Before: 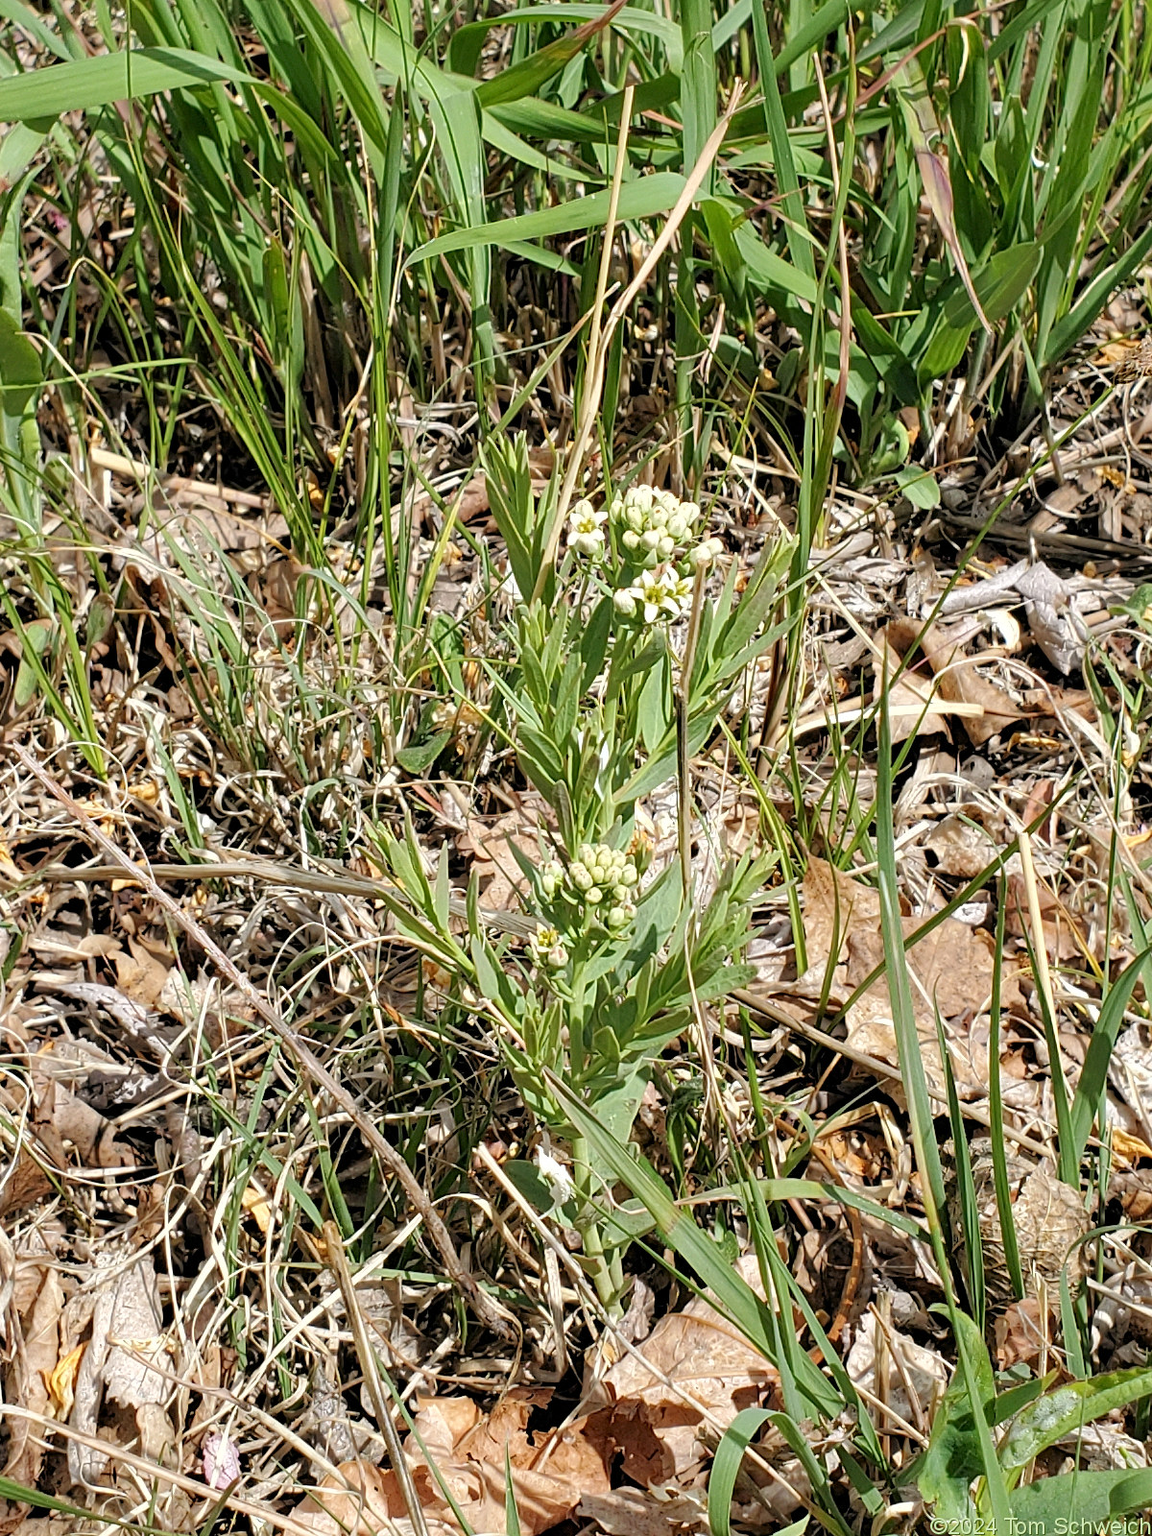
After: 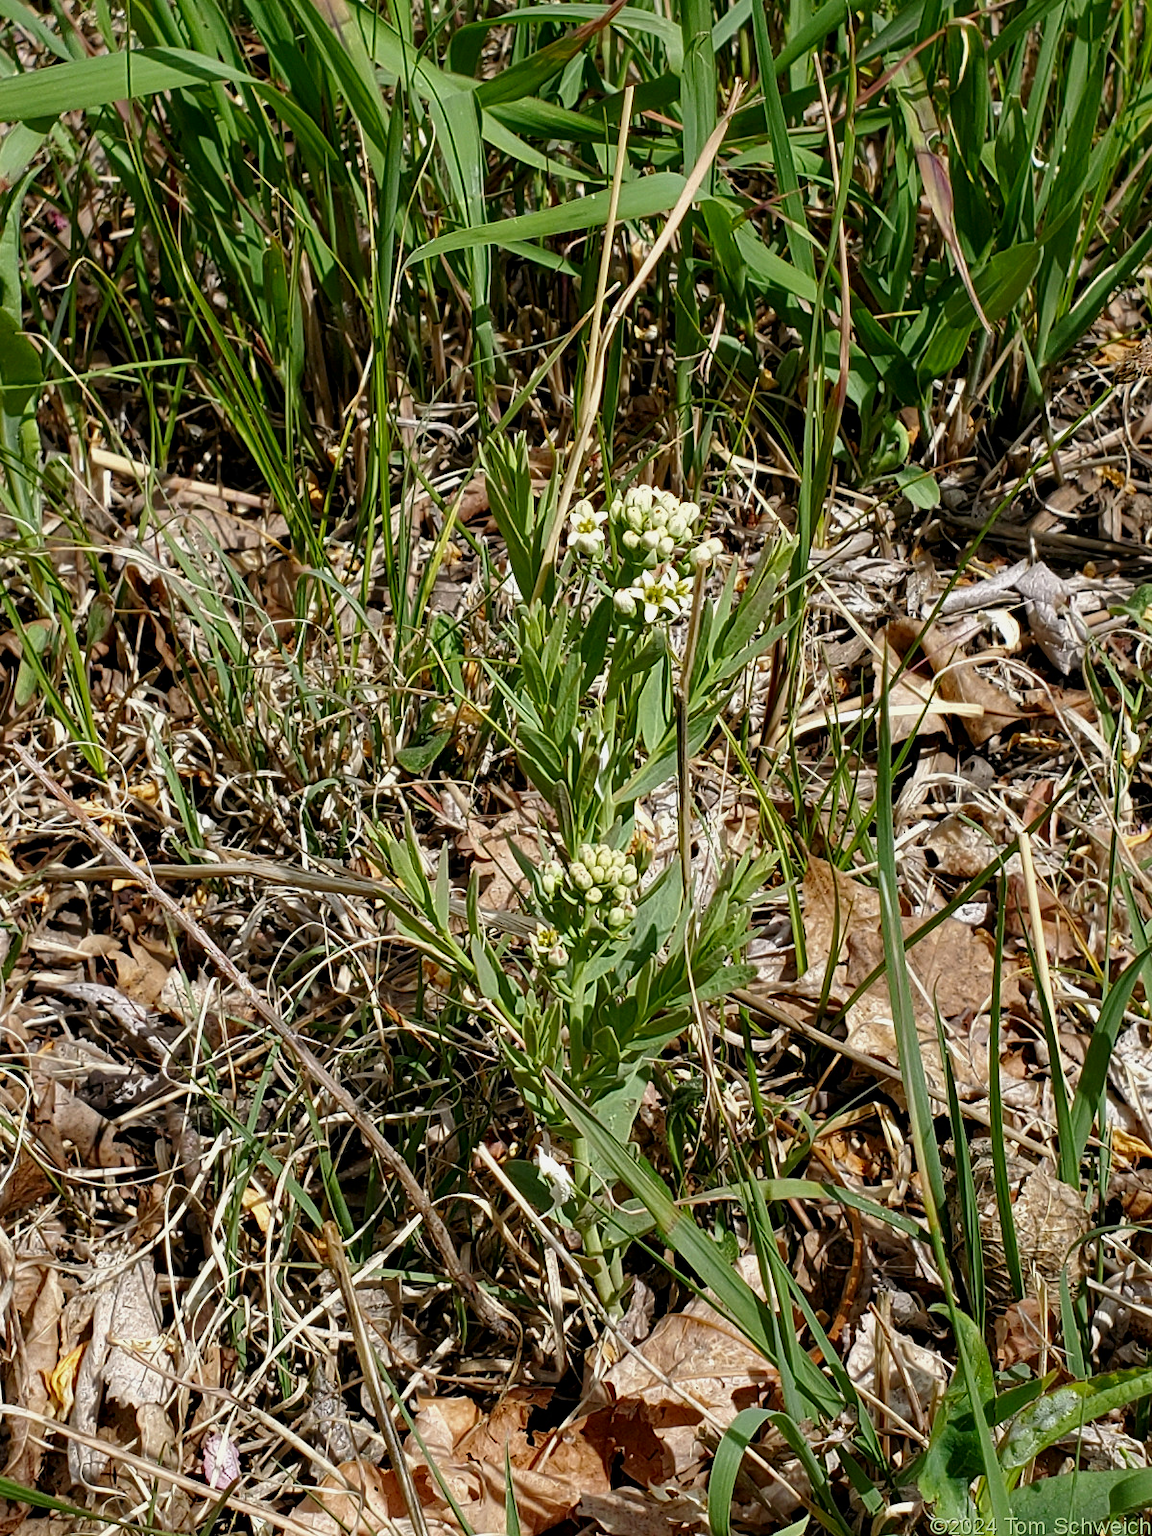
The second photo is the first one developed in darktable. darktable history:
contrast brightness saturation: brightness -0.2, saturation 0.08
exposure: exposure -0.116 EV, compensate exposure bias true, compensate highlight preservation false
white balance: emerald 1
